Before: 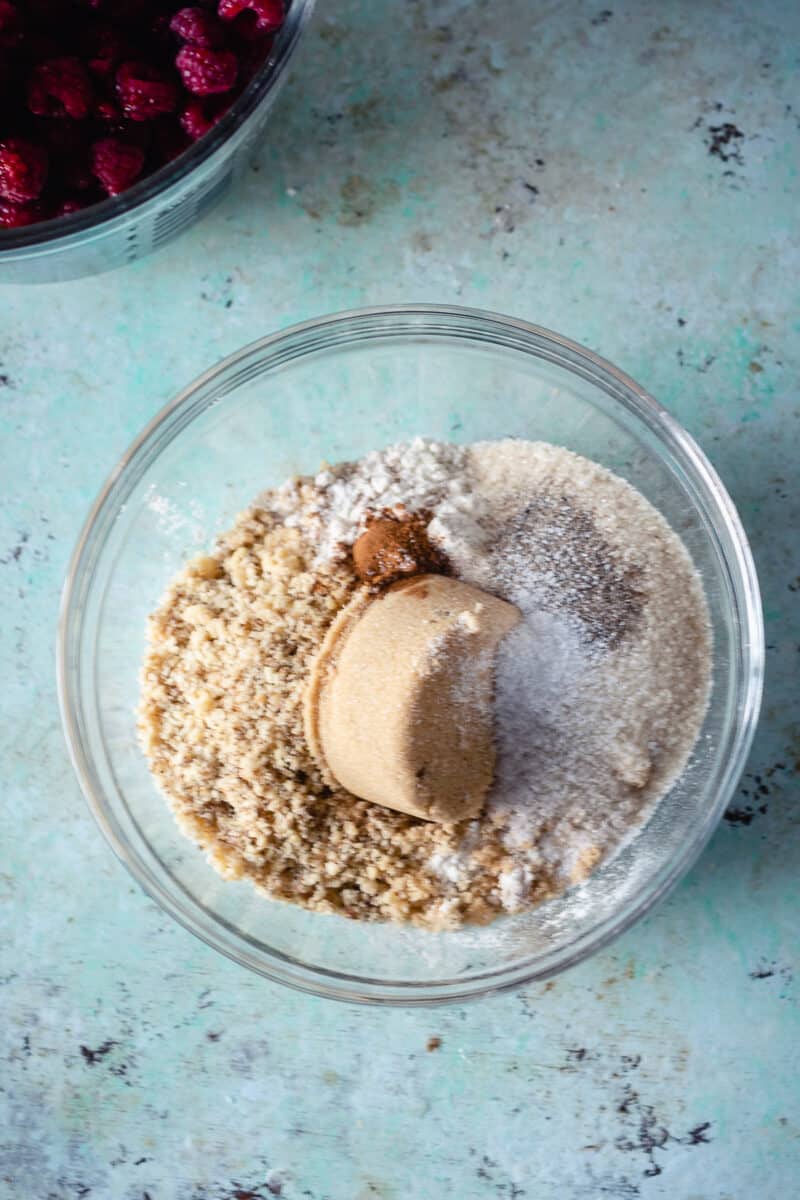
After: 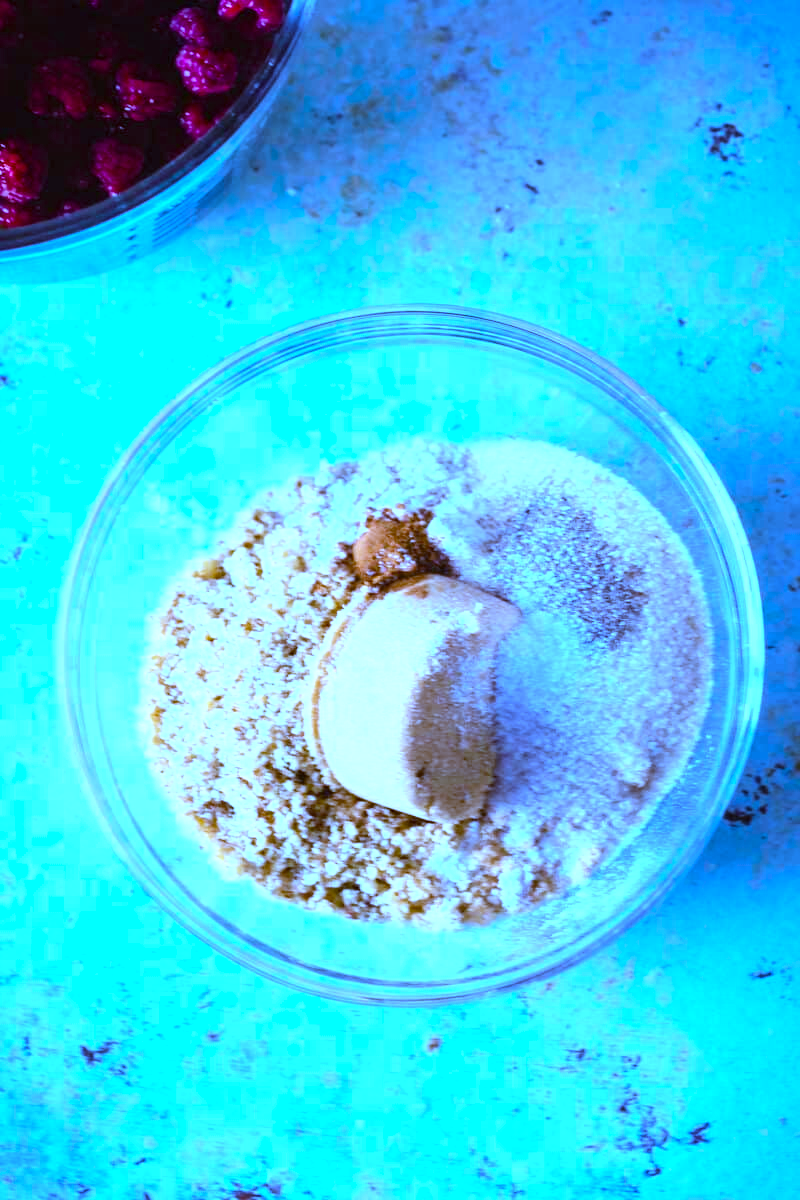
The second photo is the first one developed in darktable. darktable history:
white balance: red 0.766, blue 1.537
exposure: black level correction 0, exposure 0.9 EV, compensate highlight preservation false
color correction: highlights a* -3.28, highlights b* -6.24, shadows a* 3.1, shadows b* 5.19
color balance rgb: perceptual saturation grading › global saturation 25%, global vibrance 20%
